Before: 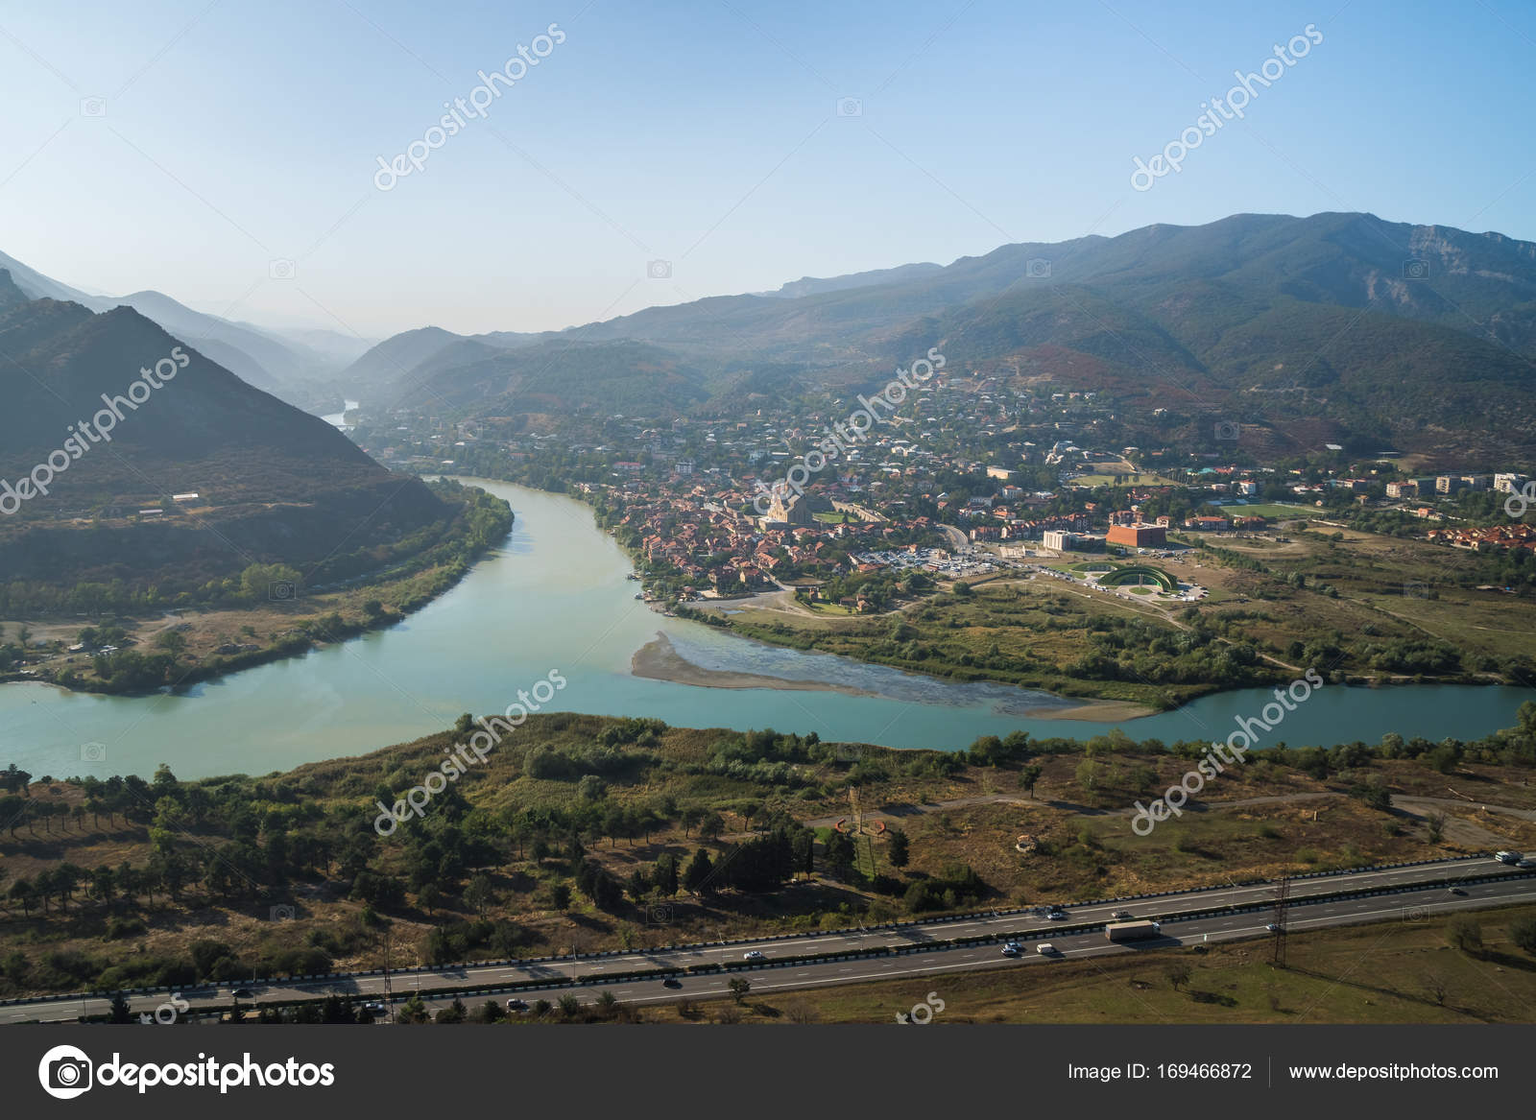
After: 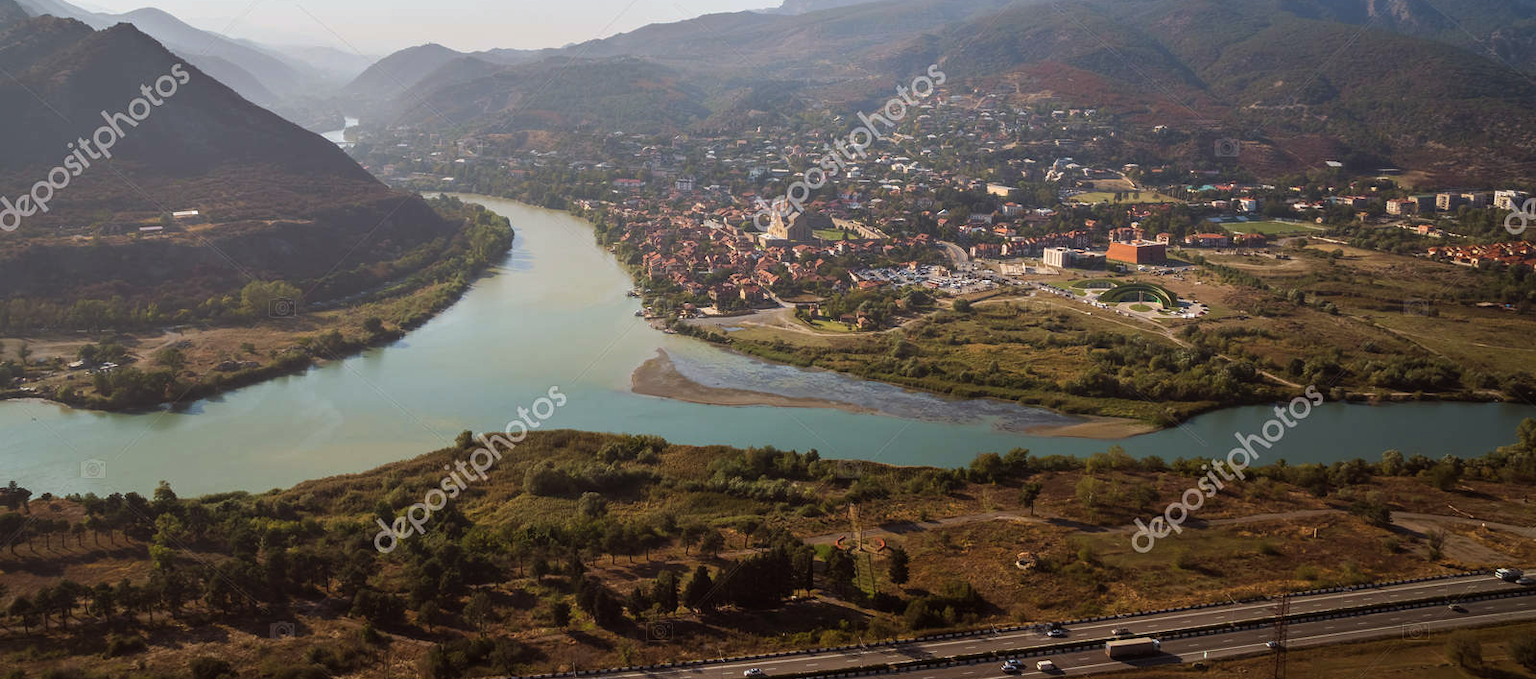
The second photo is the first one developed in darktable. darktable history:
rgb levels: mode RGB, independent channels, levels [[0, 0.5, 1], [0, 0.521, 1], [0, 0.536, 1]]
crop and rotate: top 25.357%, bottom 13.942%
